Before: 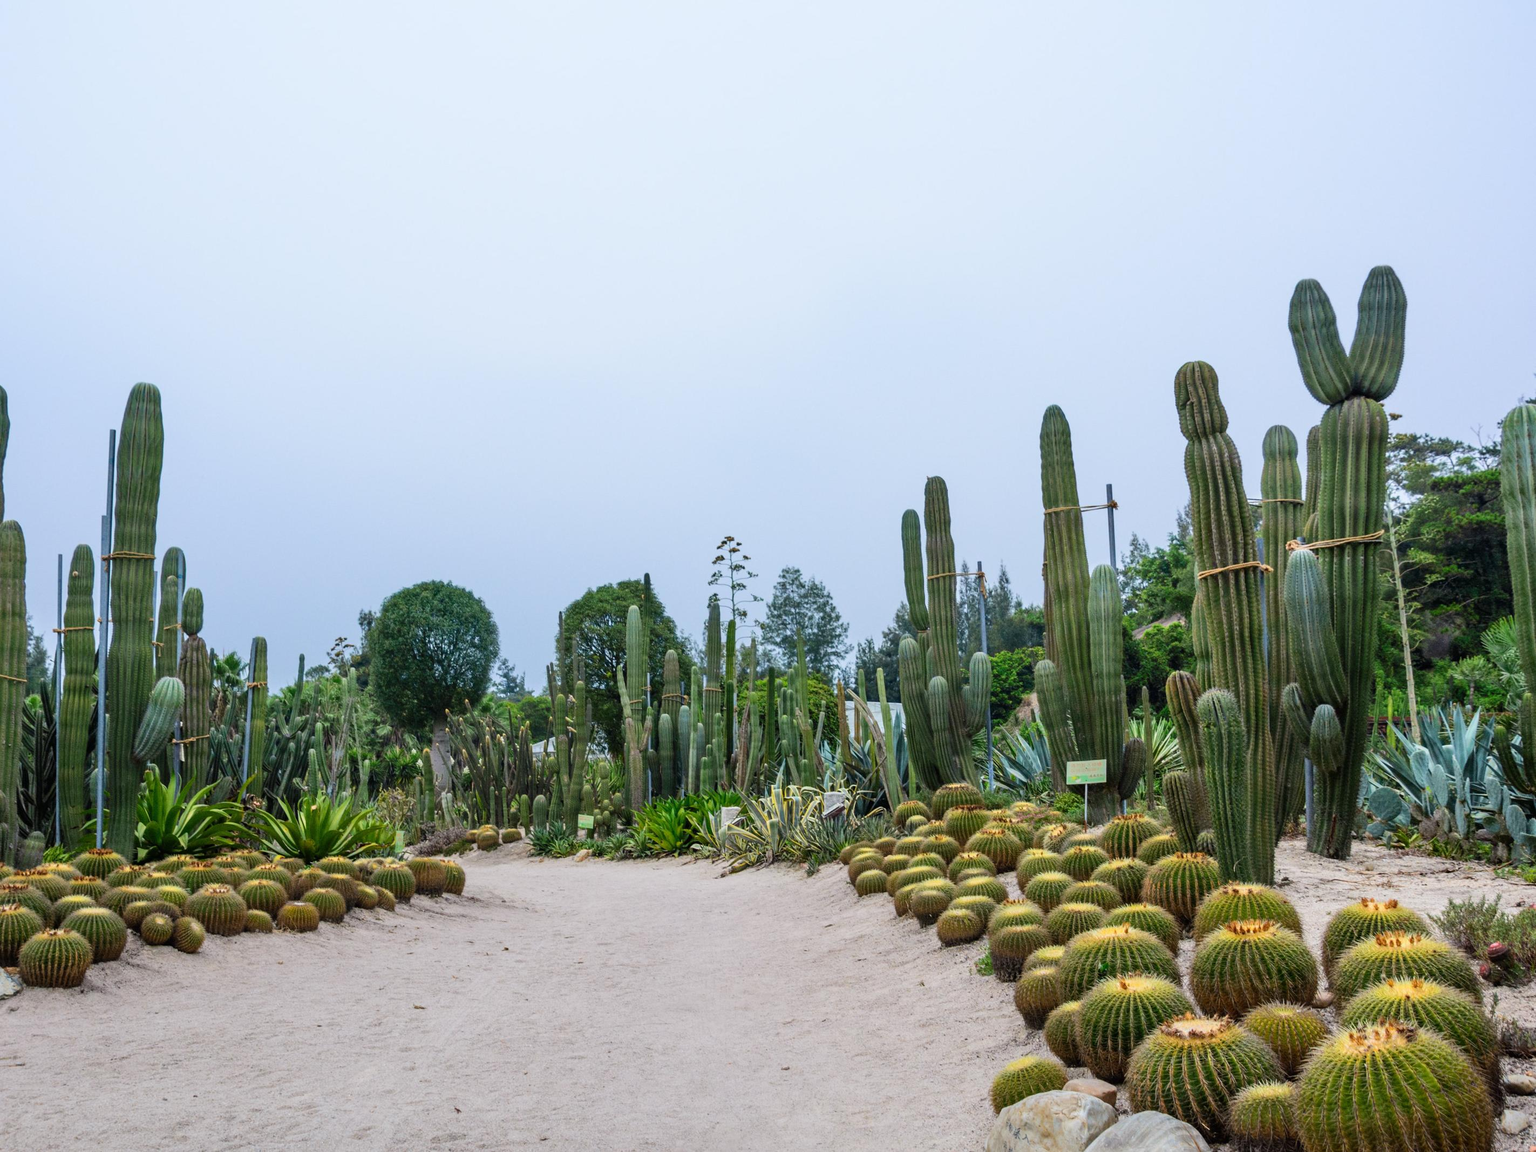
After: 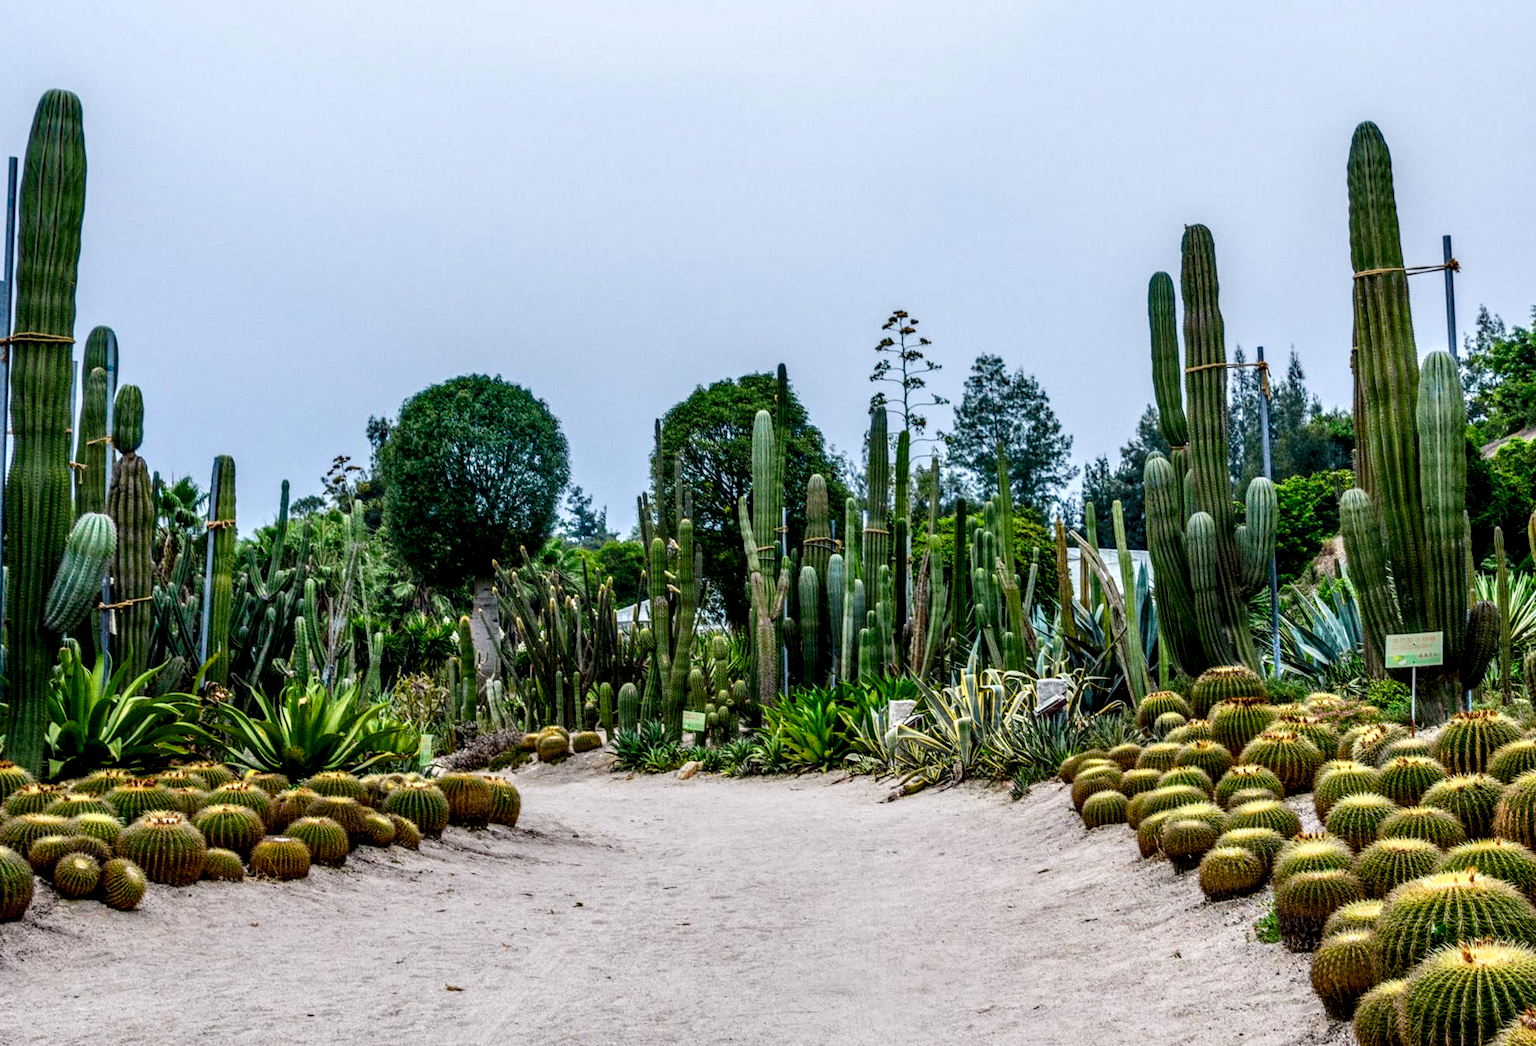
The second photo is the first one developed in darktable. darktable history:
color balance rgb: perceptual saturation grading › global saturation 20%, perceptual saturation grading › highlights -25.182%, perceptual saturation grading › shadows 50.167%
local contrast: highlights 18%, detail 188%
crop: left 6.746%, top 27.867%, right 23.735%, bottom 9.001%
